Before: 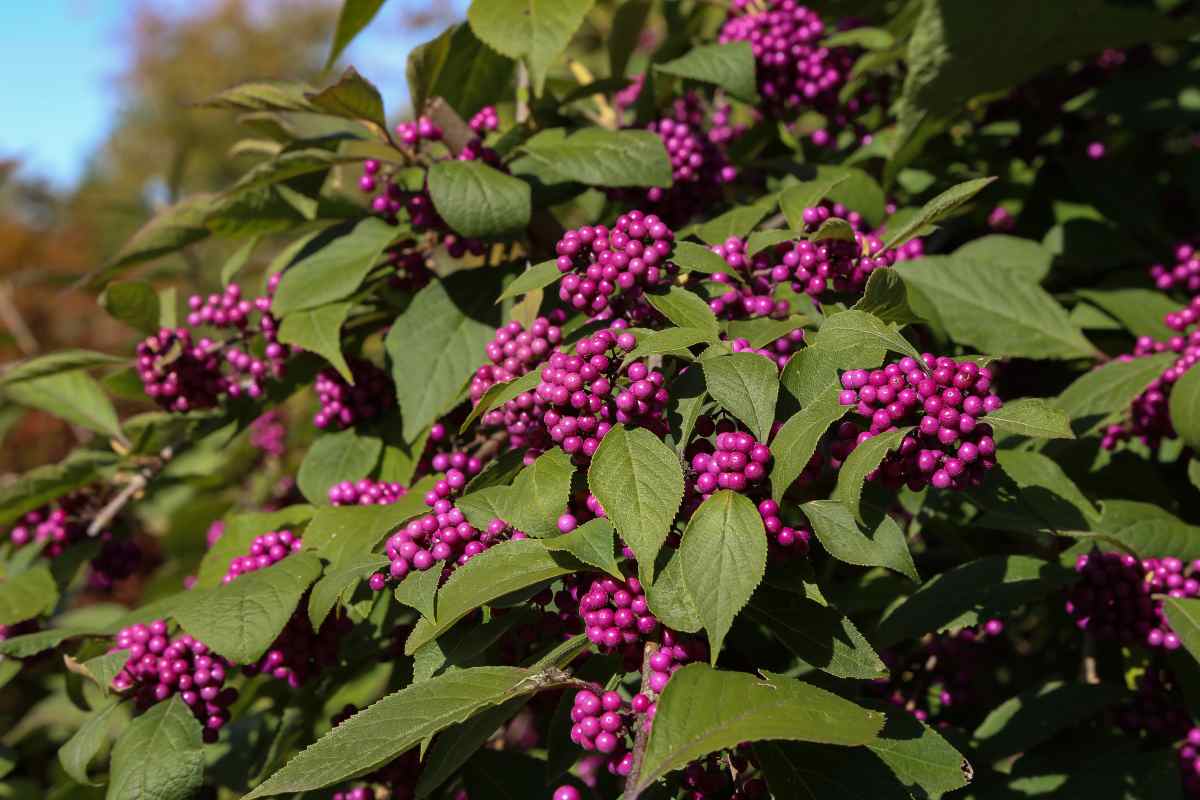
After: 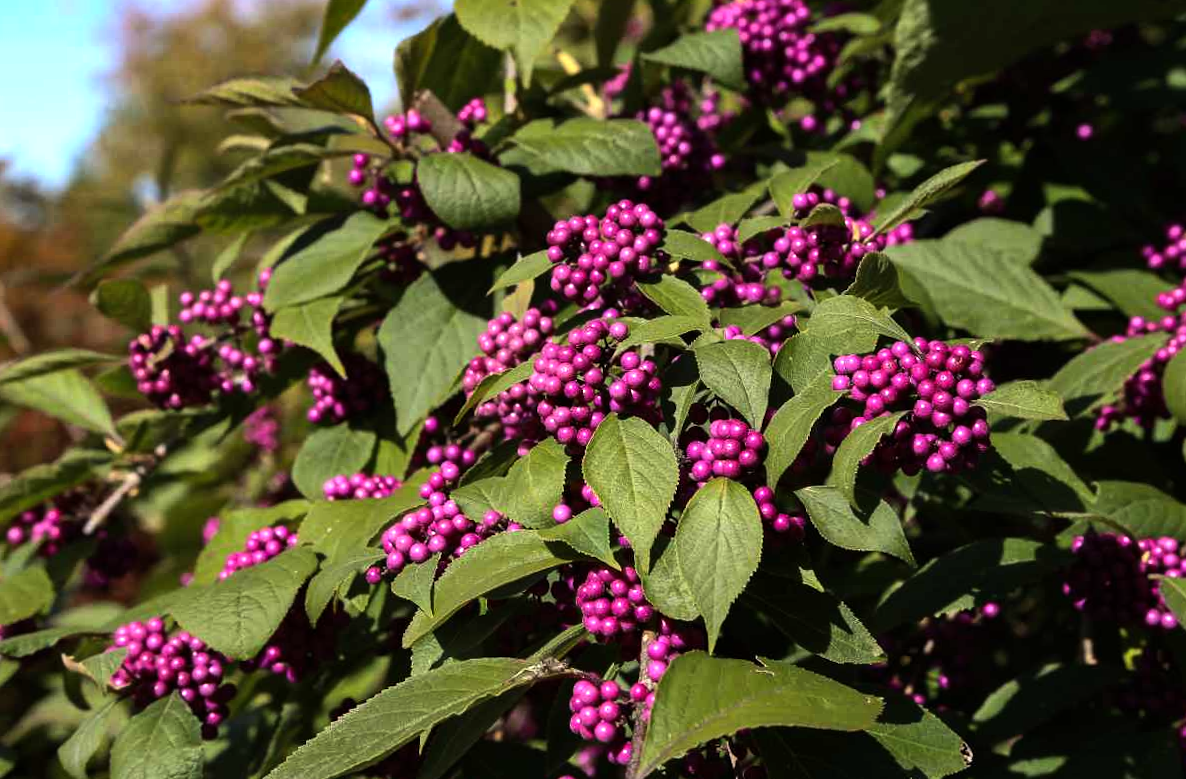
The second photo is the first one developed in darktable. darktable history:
rotate and perspective: rotation -1°, crop left 0.011, crop right 0.989, crop top 0.025, crop bottom 0.975
tone equalizer: -8 EV -0.75 EV, -7 EV -0.7 EV, -6 EV -0.6 EV, -5 EV -0.4 EV, -3 EV 0.4 EV, -2 EV 0.6 EV, -1 EV 0.7 EV, +0 EV 0.75 EV, edges refinement/feathering 500, mask exposure compensation -1.57 EV, preserve details no
